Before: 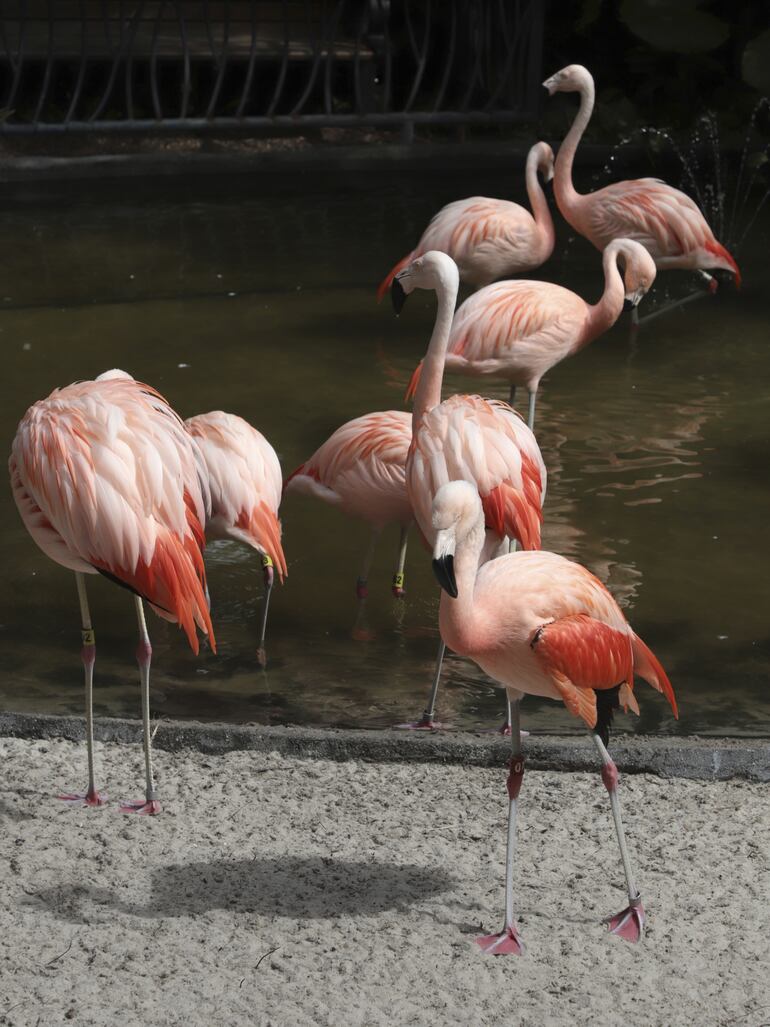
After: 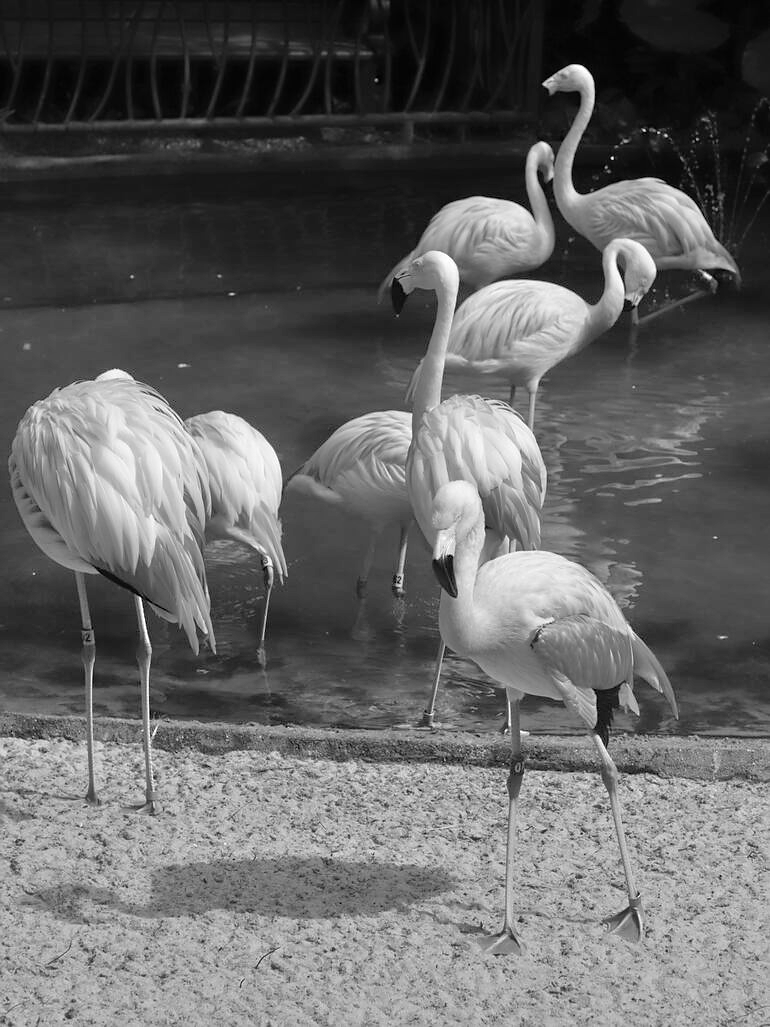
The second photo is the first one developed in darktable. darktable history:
sharpen: radius 1, threshold 1
tone equalizer: -7 EV 0.15 EV, -6 EV 0.6 EV, -5 EV 1.15 EV, -4 EV 1.33 EV, -3 EV 1.15 EV, -2 EV 0.6 EV, -1 EV 0.15 EV, mask exposure compensation -0.5 EV
monochrome: a -6.99, b 35.61, size 1.4
